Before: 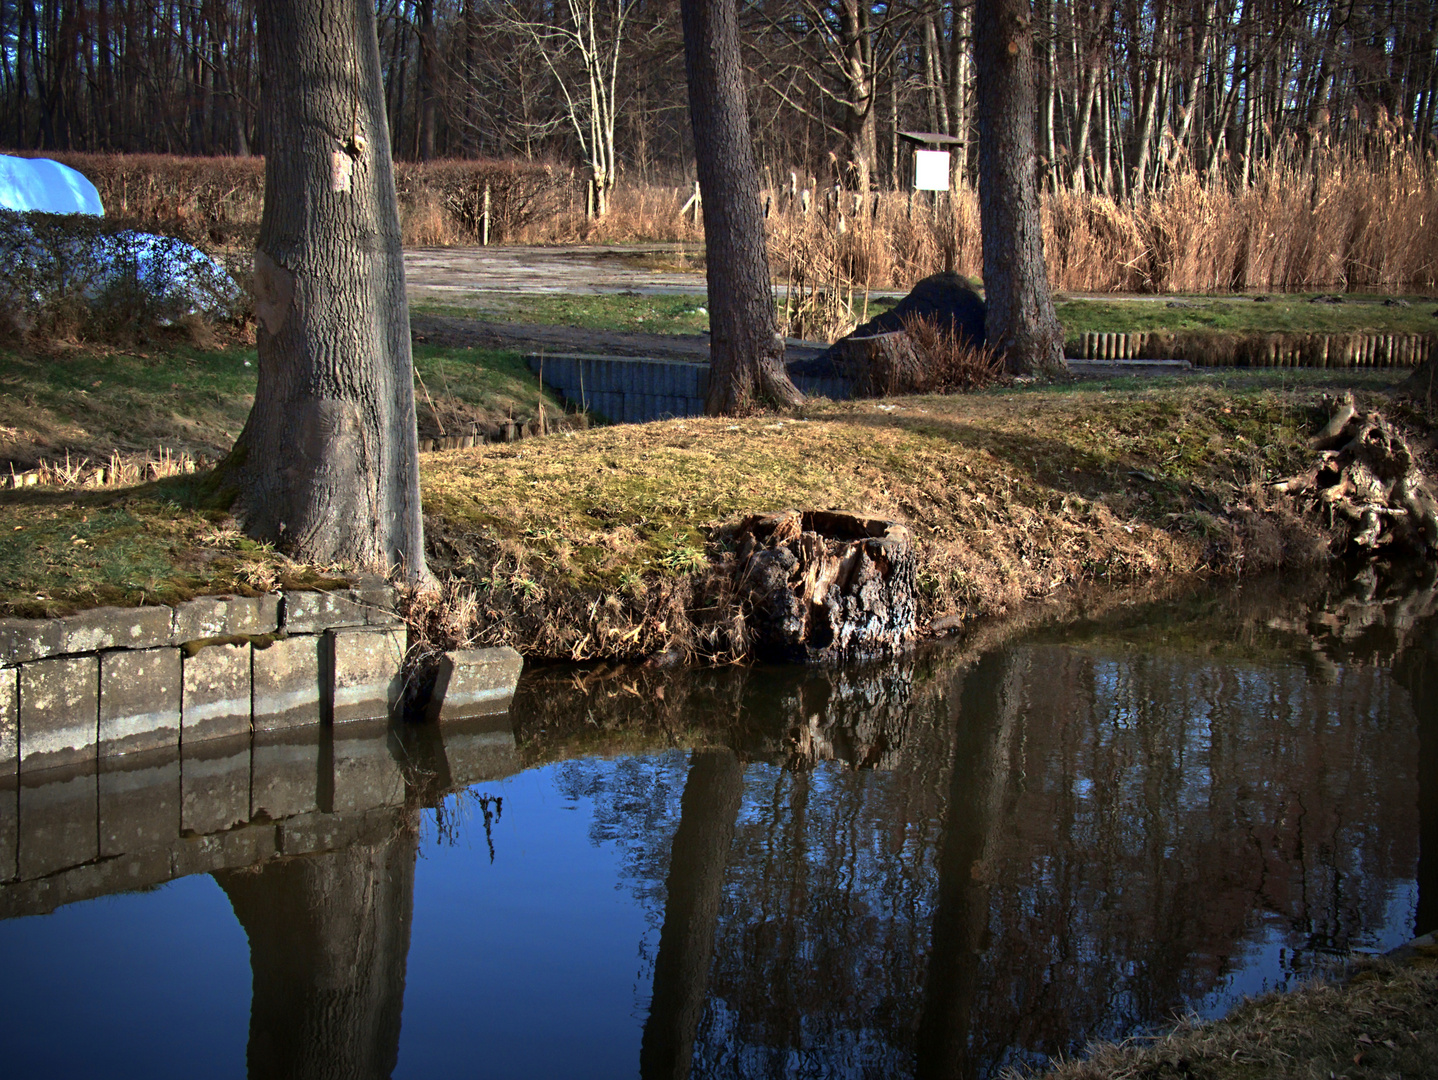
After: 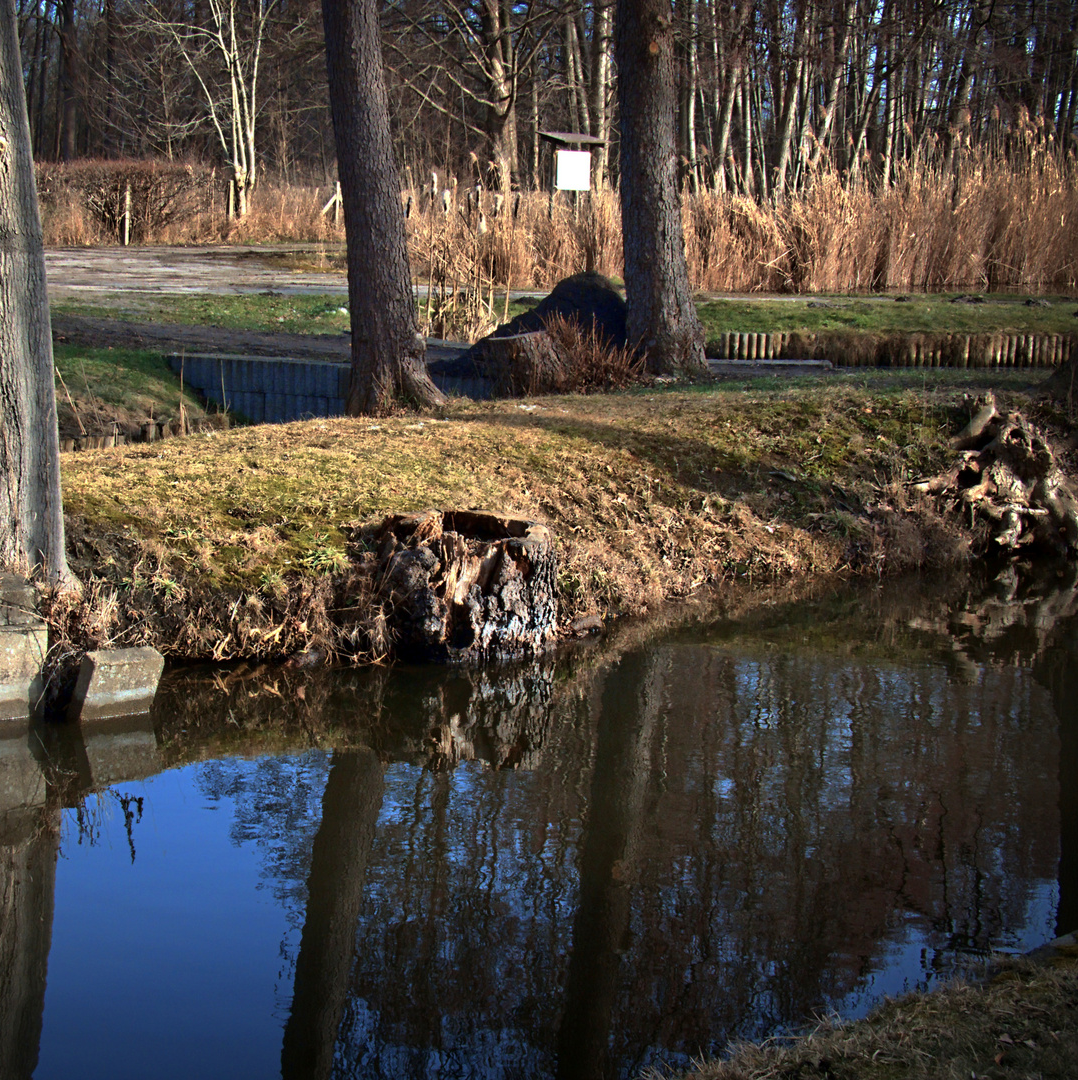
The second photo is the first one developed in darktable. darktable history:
crop and rotate: left 25.018%
